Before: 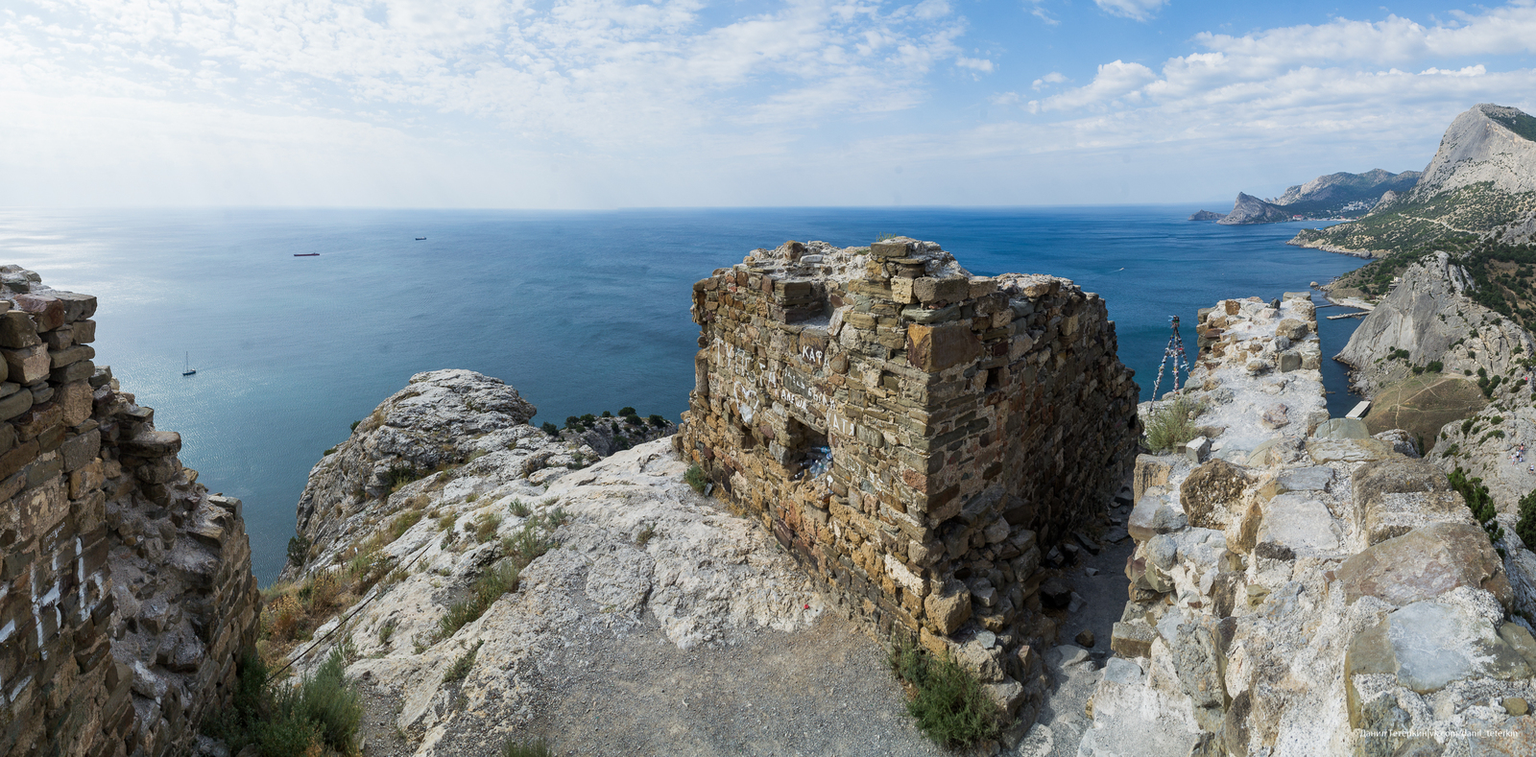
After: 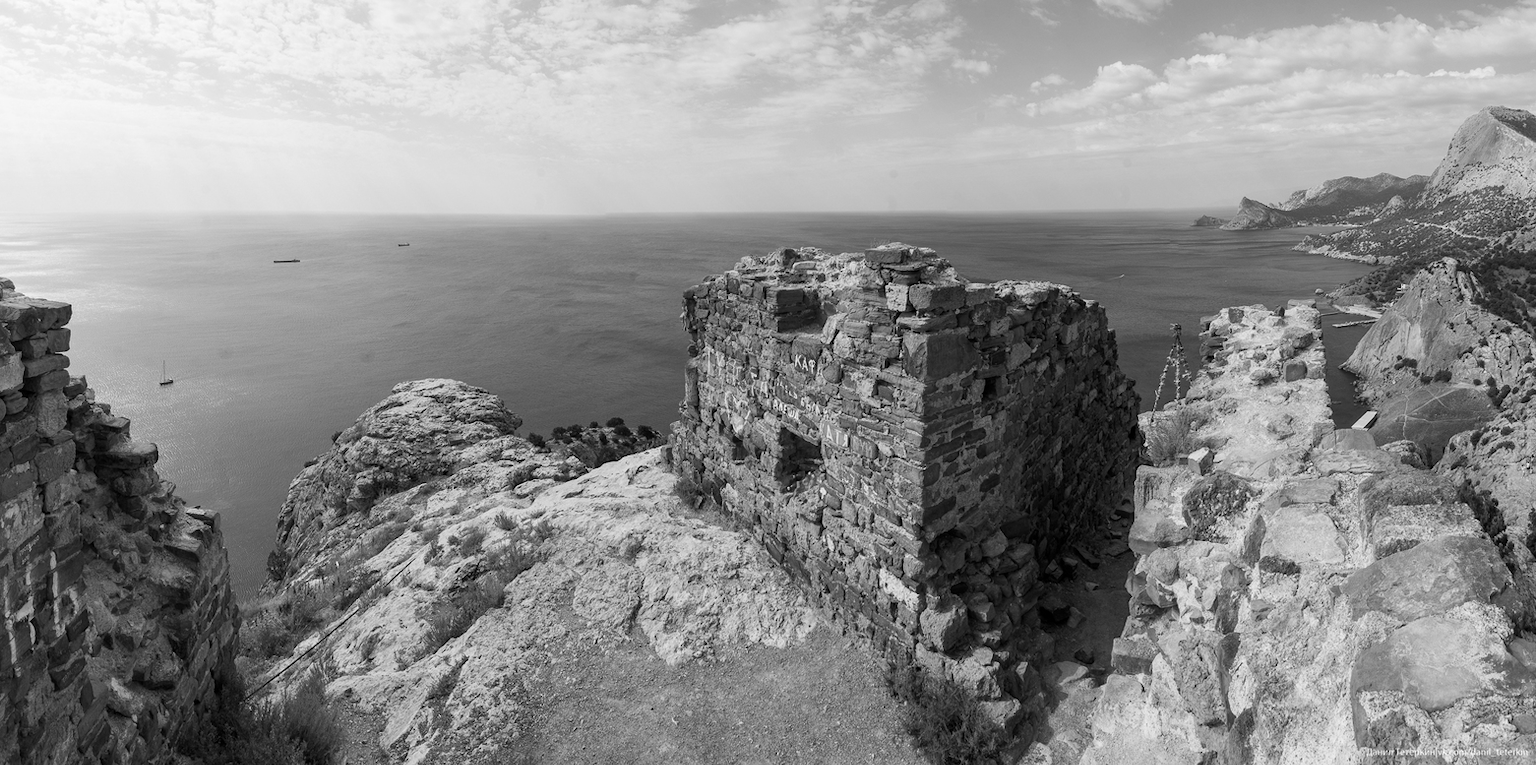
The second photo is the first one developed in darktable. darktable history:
crop and rotate: left 1.774%, right 0.633%, bottom 1.28%
monochrome: a 32, b 64, size 2.3, highlights 1
